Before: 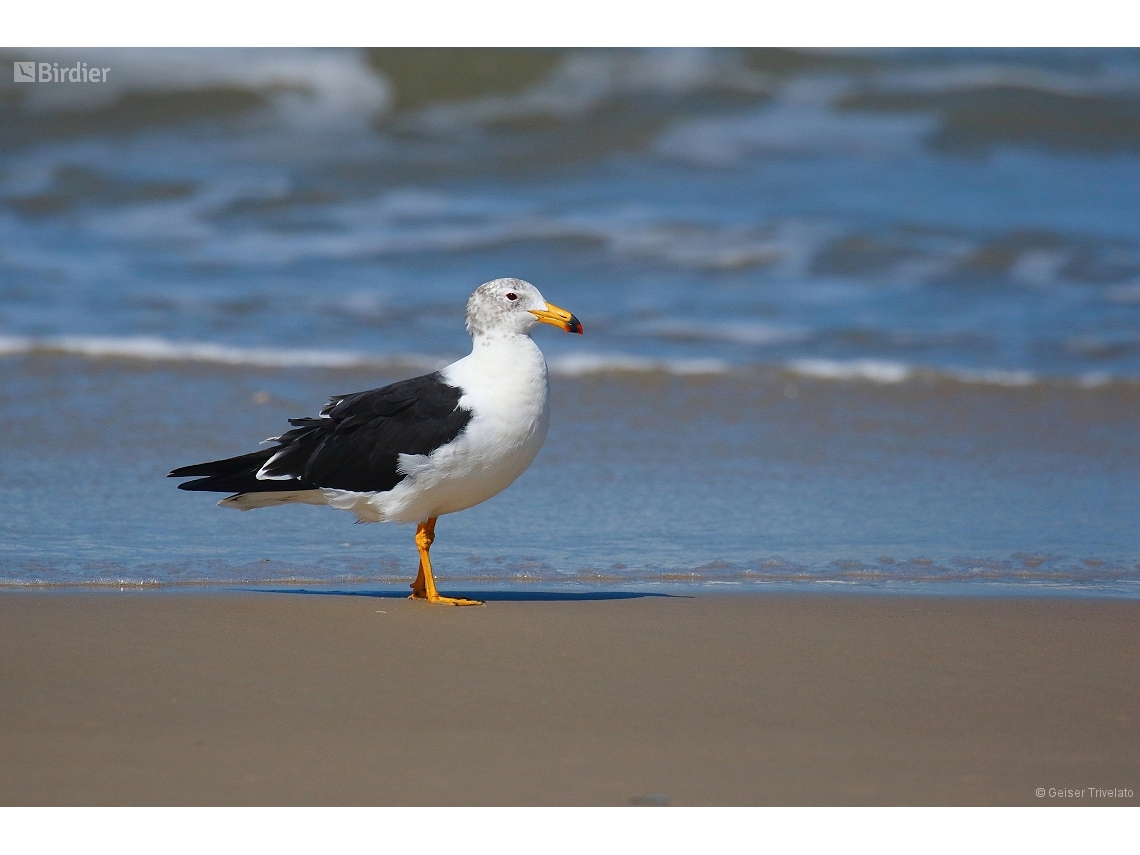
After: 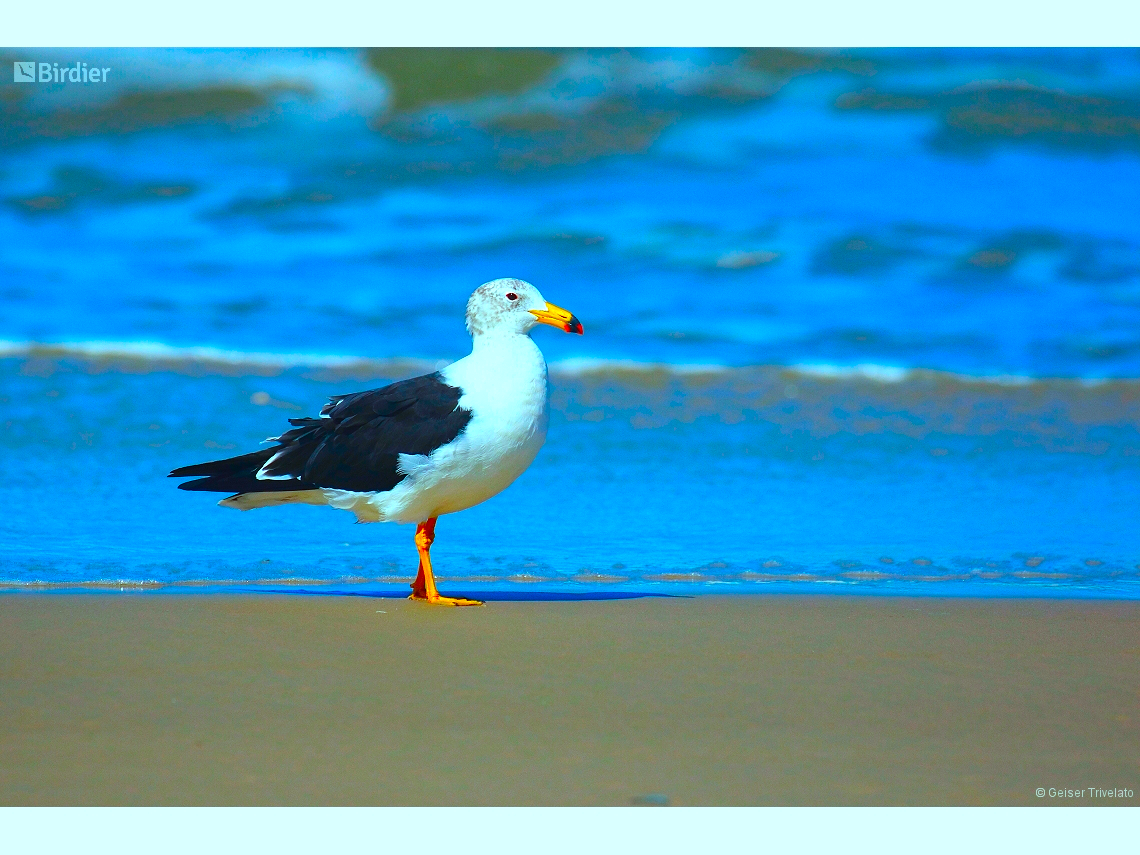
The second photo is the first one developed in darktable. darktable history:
color correction: highlights a* -11.24, highlights b* 9.81, saturation 1.71
color calibration: gray › normalize channels true, x 0.37, y 0.382, temperature 4305.67 K, gamut compression 0.012
contrast brightness saturation: brightness -0.022, saturation 0.368
exposure: black level correction -0.002, exposure 0.543 EV, compensate highlight preservation false
